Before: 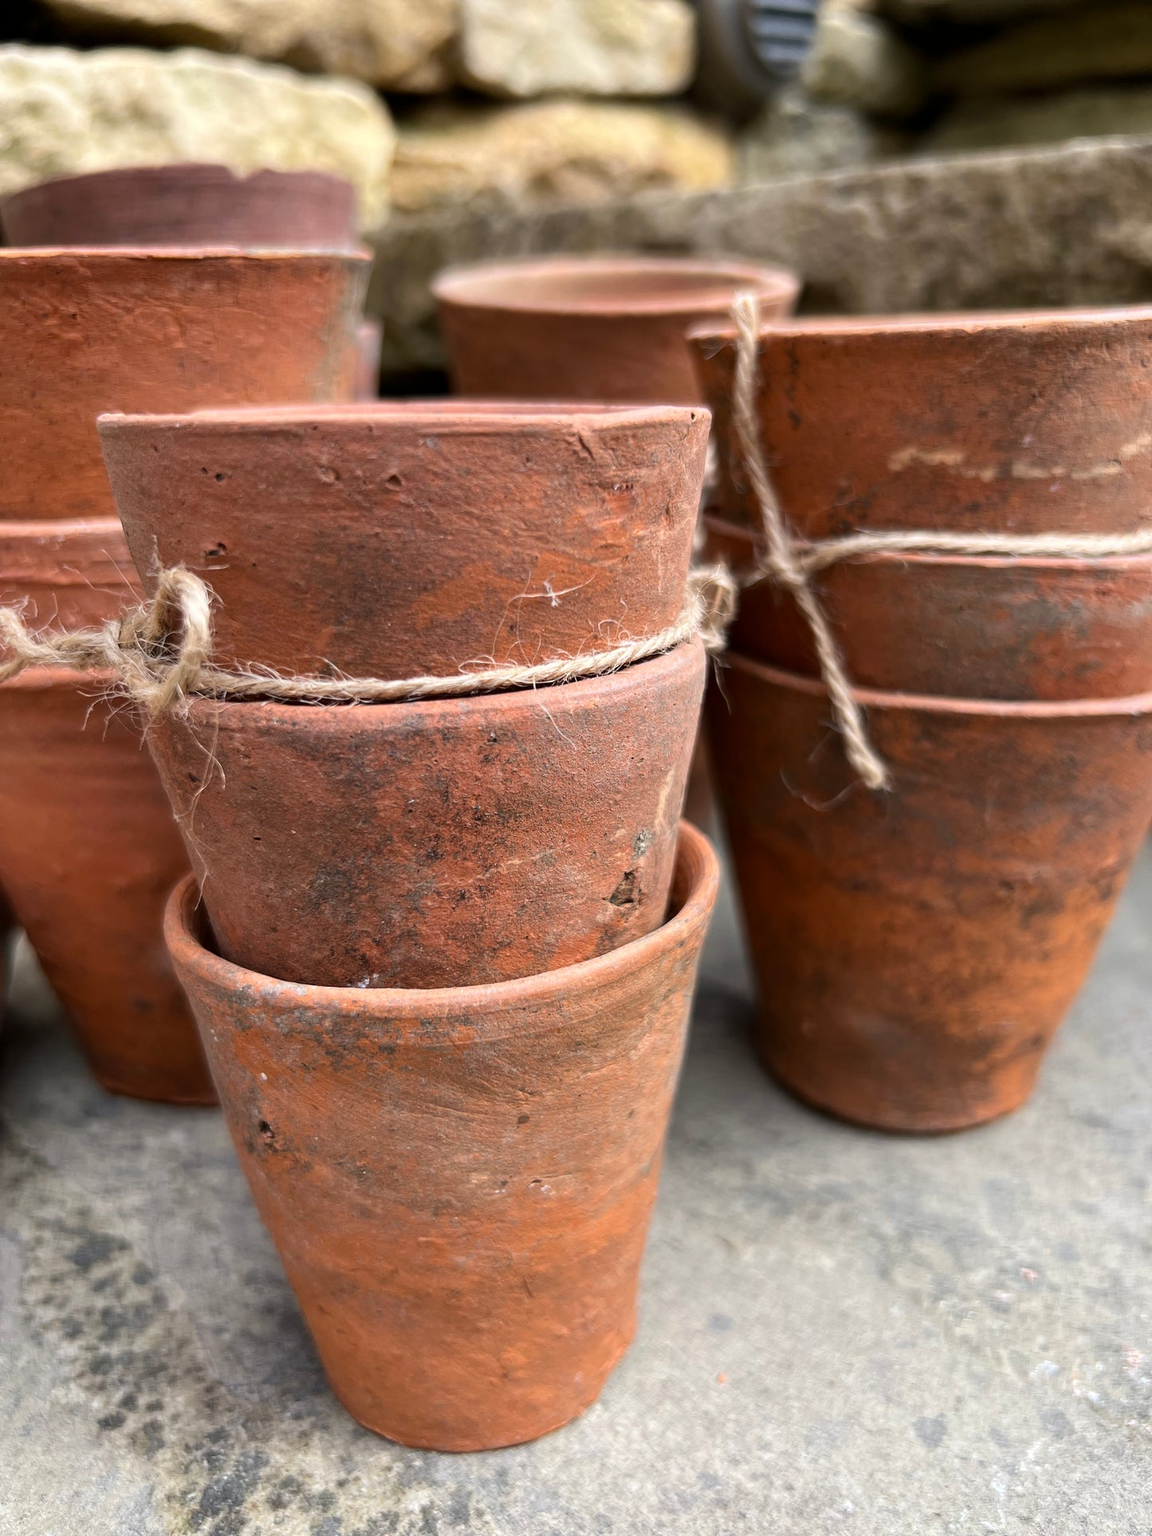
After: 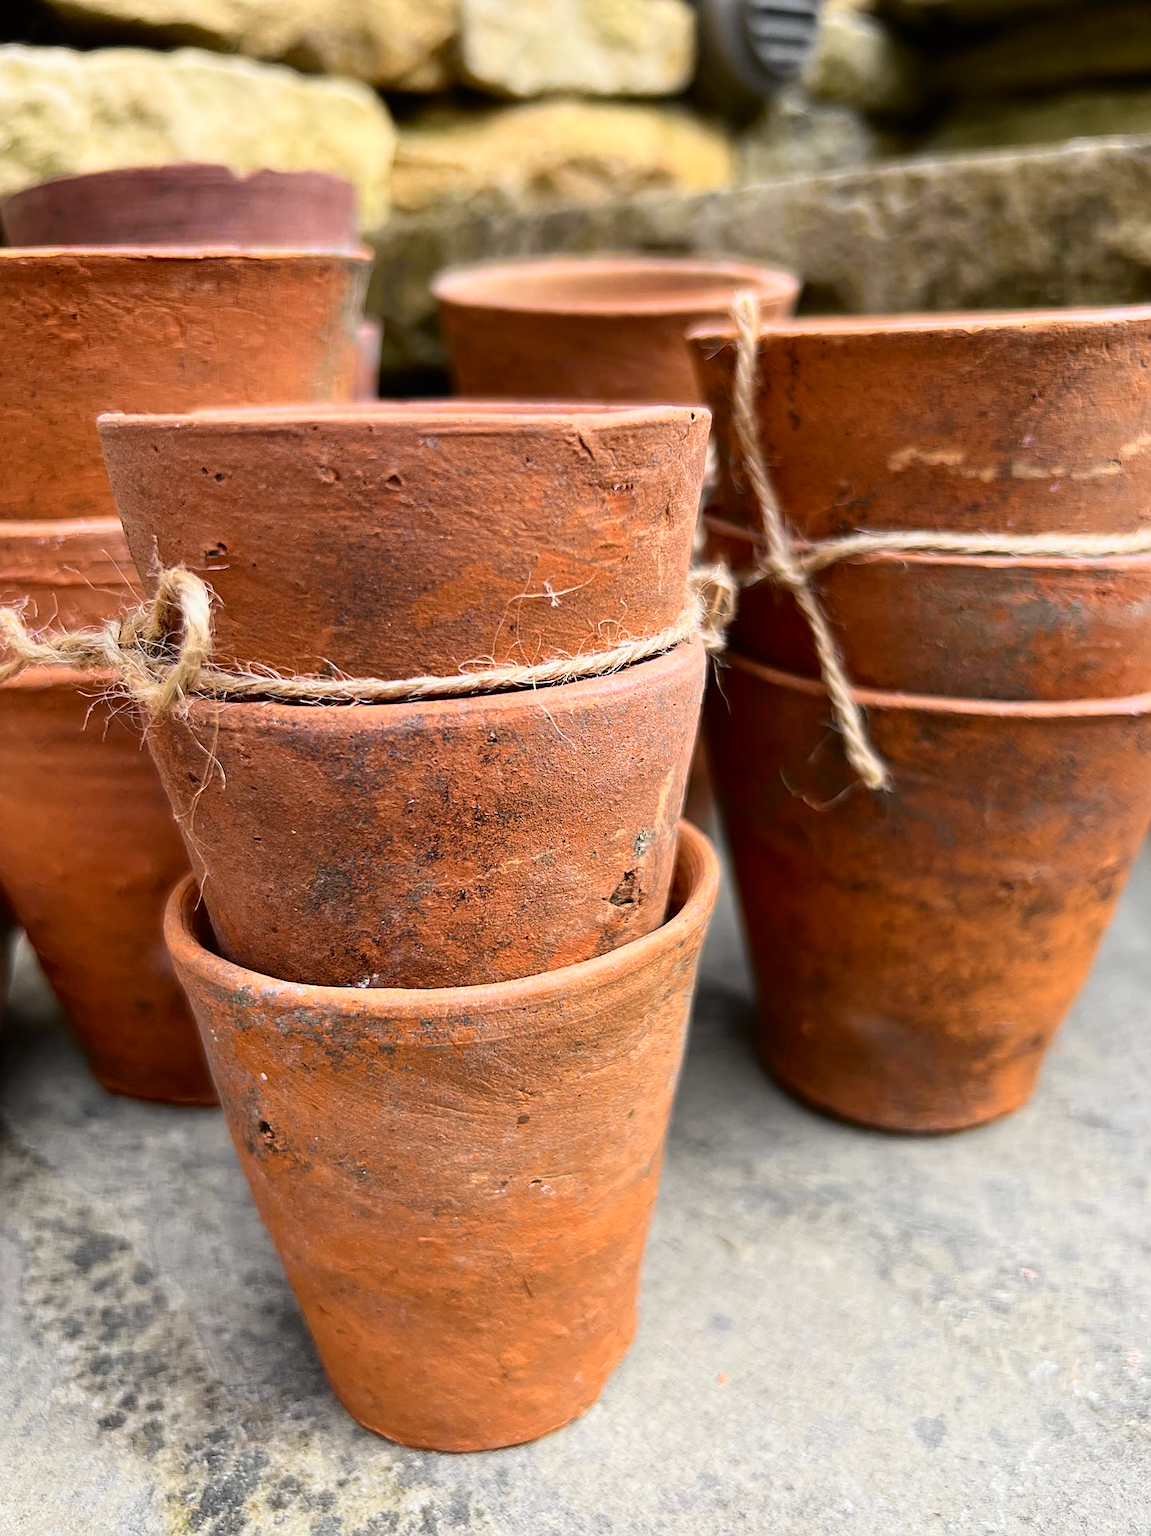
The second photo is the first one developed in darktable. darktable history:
sharpen: on, module defaults
tone curve: curves: ch0 [(0, 0.008) (0.107, 0.083) (0.283, 0.287) (0.461, 0.498) (0.64, 0.691) (0.822, 0.869) (0.998, 0.978)]; ch1 [(0, 0) (0.323, 0.339) (0.438, 0.422) (0.473, 0.487) (0.502, 0.502) (0.527, 0.53) (0.561, 0.583) (0.608, 0.629) (0.669, 0.704) (0.859, 0.899) (1, 1)]; ch2 [(0, 0) (0.33, 0.347) (0.421, 0.456) (0.473, 0.498) (0.502, 0.504) (0.522, 0.524) (0.549, 0.567) (0.585, 0.627) (0.676, 0.724) (1, 1)], color space Lab, independent channels, preserve colors none
